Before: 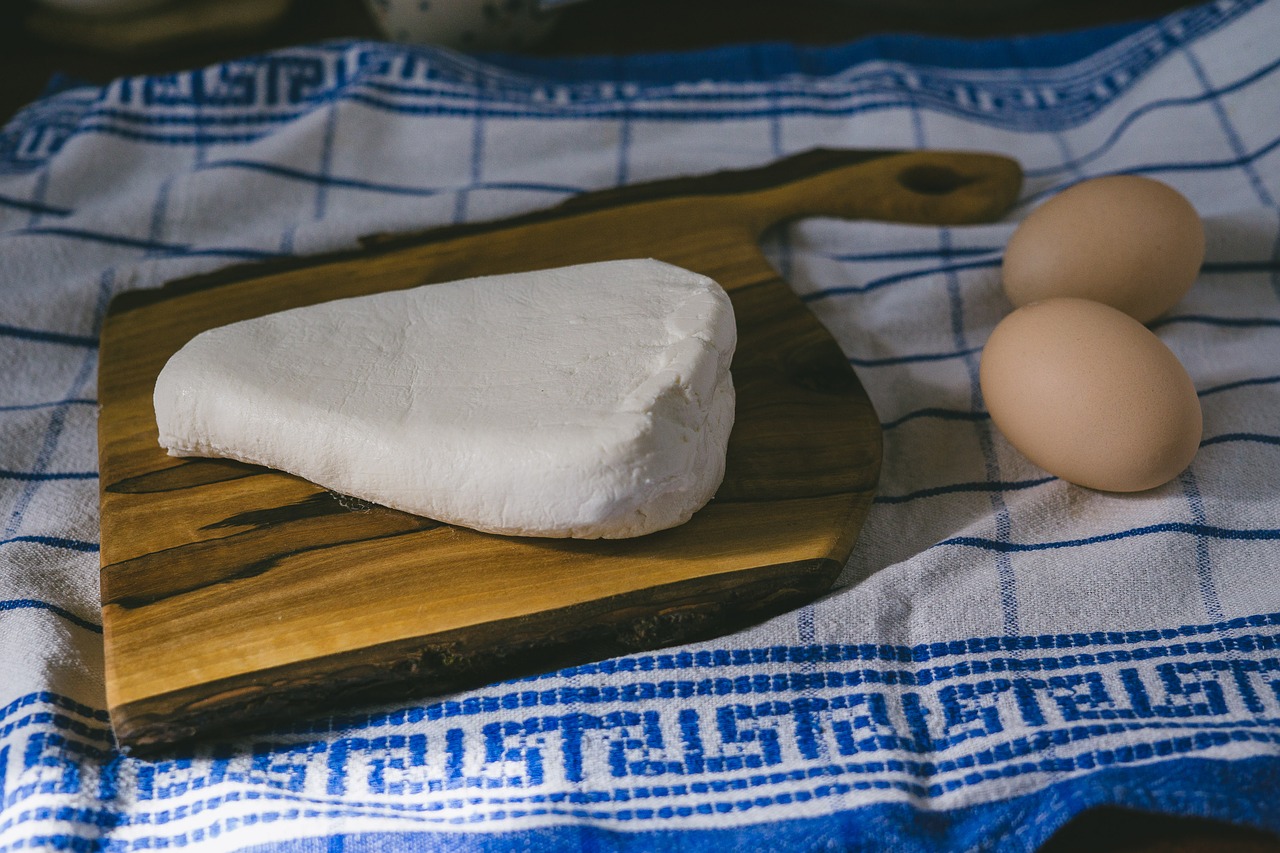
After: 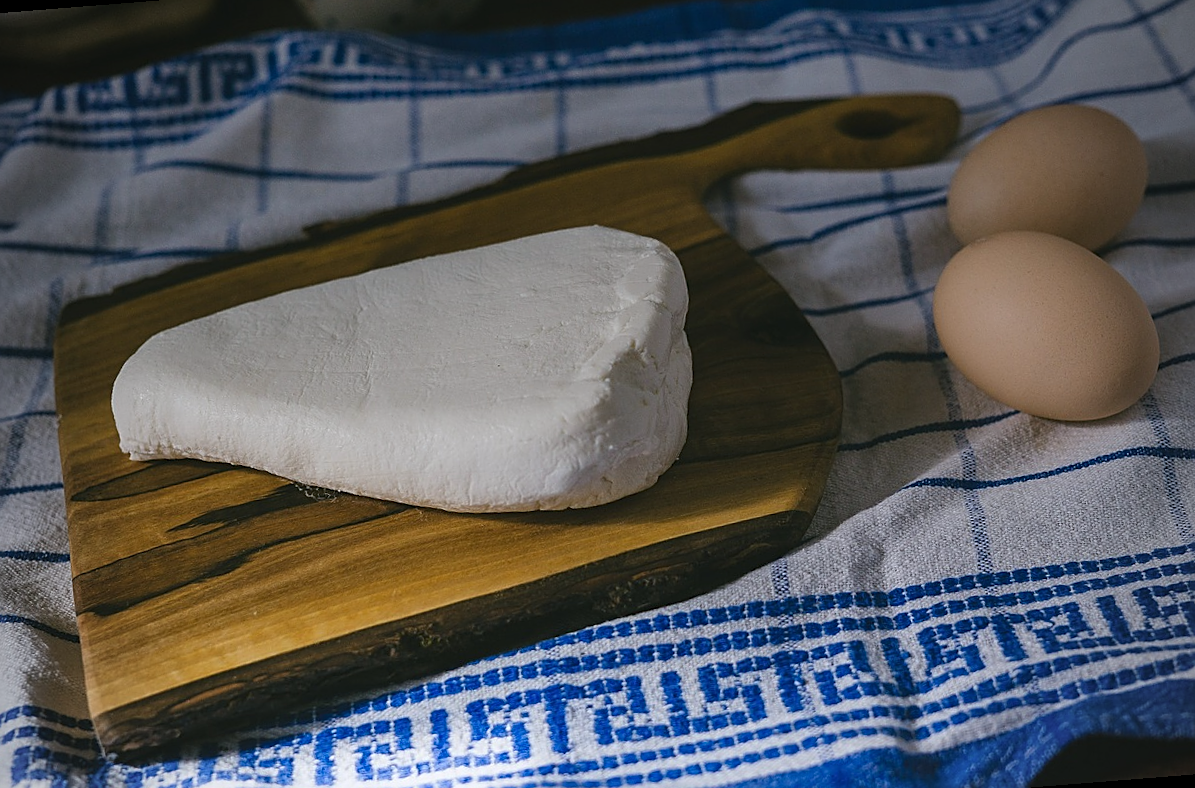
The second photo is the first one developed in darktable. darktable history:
rotate and perspective: rotation -4.57°, crop left 0.054, crop right 0.944, crop top 0.087, crop bottom 0.914
sharpen: on, module defaults
graduated density: rotation -0.352°, offset 57.64
vignetting: fall-off radius 60.92%
white balance: red 0.988, blue 1.017
tone equalizer: on, module defaults
